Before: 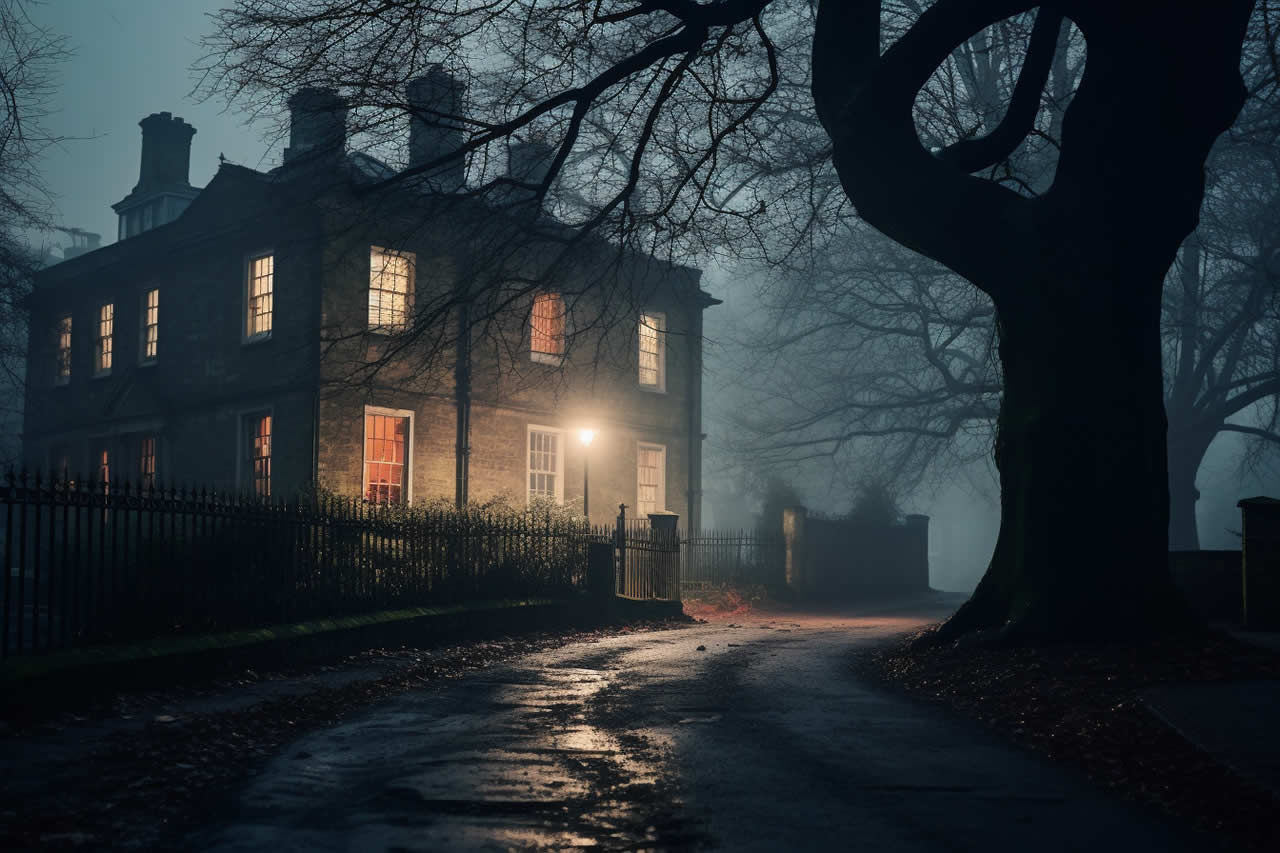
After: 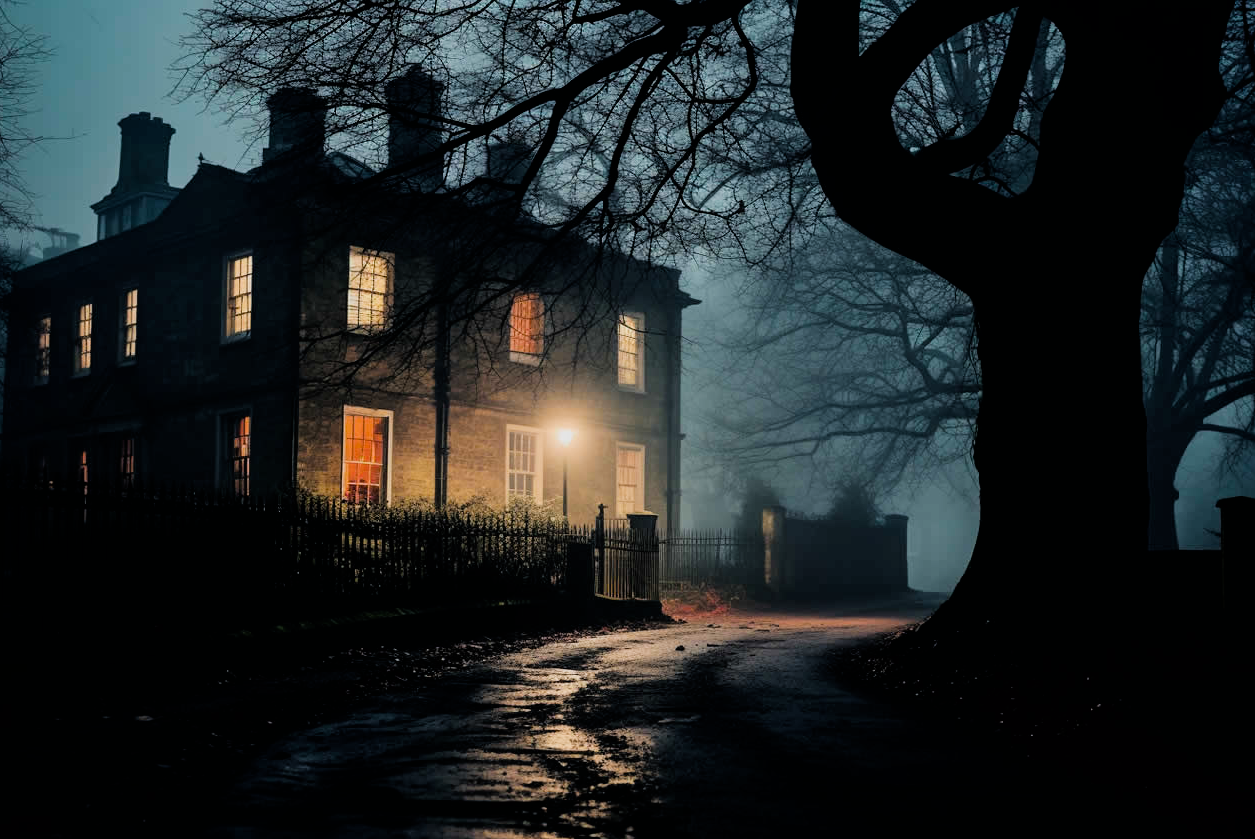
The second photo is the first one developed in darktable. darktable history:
color balance rgb: perceptual saturation grading › global saturation 31.107%, global vibrance 20%
crop: left 1.648%, right 0.276%, bottom 1.56%
filmic rgb: black relative exposure -5.09 EV, white relative exposure 3.49 EV, hardness 3.17, contrast 1.196, highlights saturation mix -49.92%
